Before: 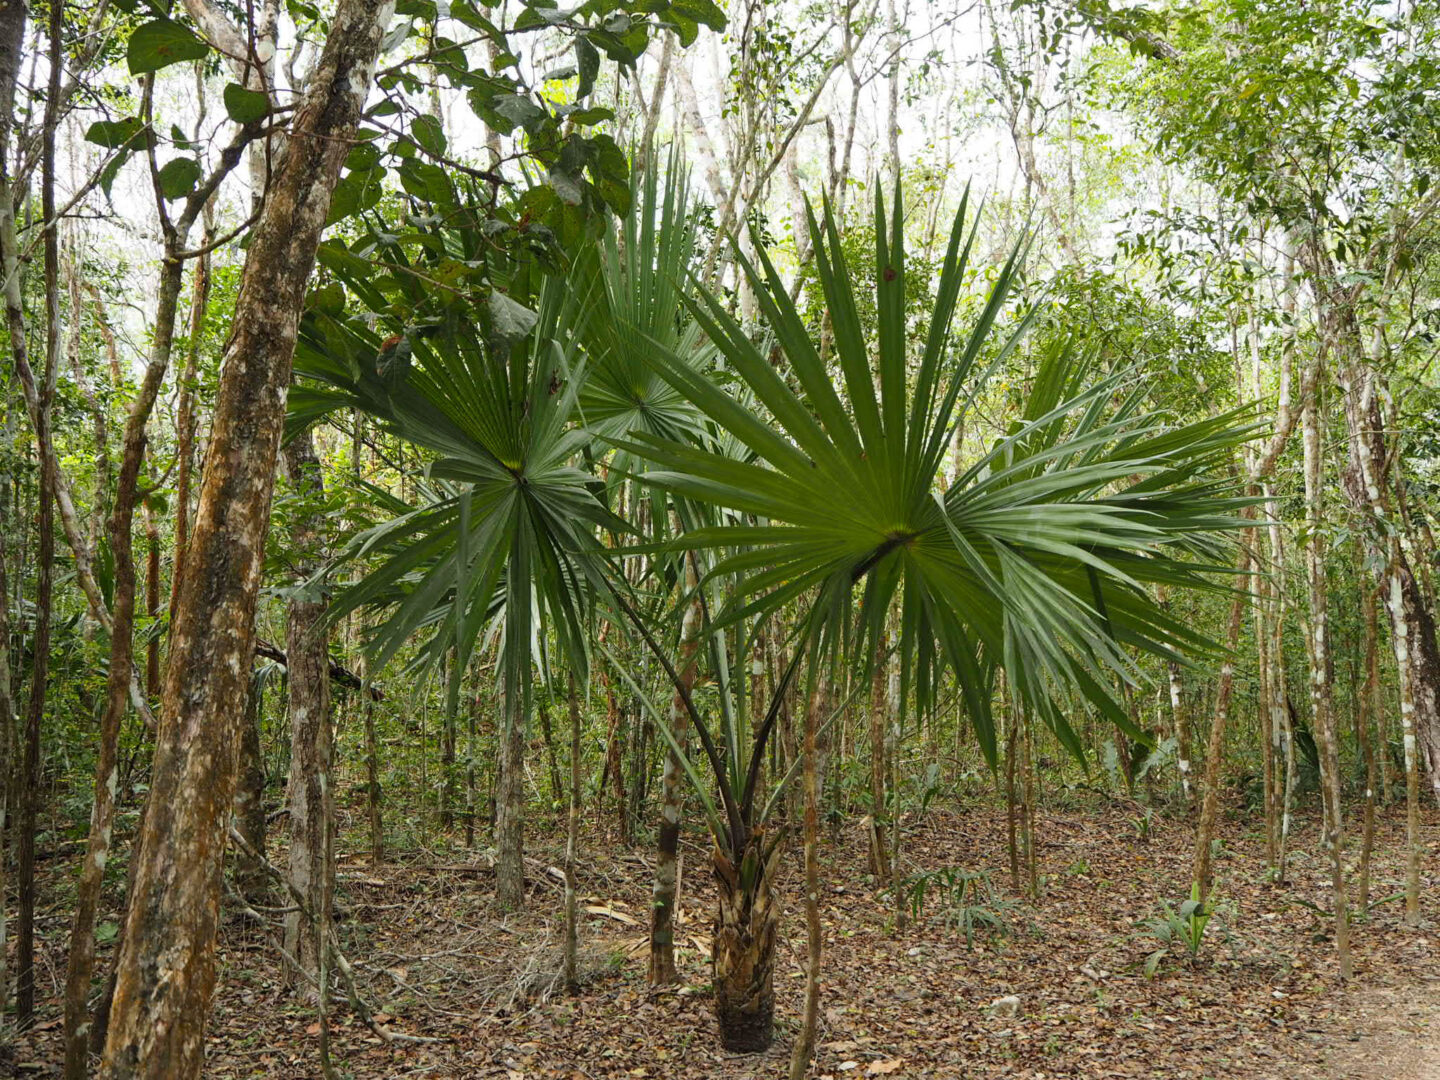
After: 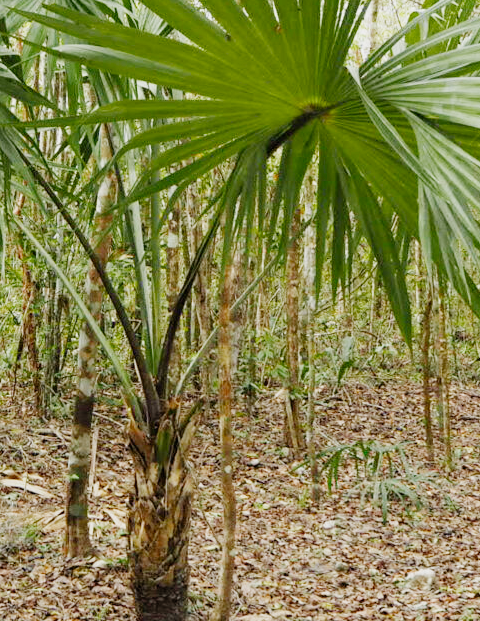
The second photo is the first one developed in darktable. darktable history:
exposure: black level correction 0, exposure 1.2 EV, compensate highlight preservation false
filmic rgb: black relative exposure -7.22 EV, white relative exposure 5.38 EV, hardness 3.03, add noise in highlights 0.001, preserve chrominance no, color science v3 (2019), use custom middle-gray values true, contrast in highlights soft
crop: left 40.682%, top 39.556%, right 25.918%, bottom 2.872%
